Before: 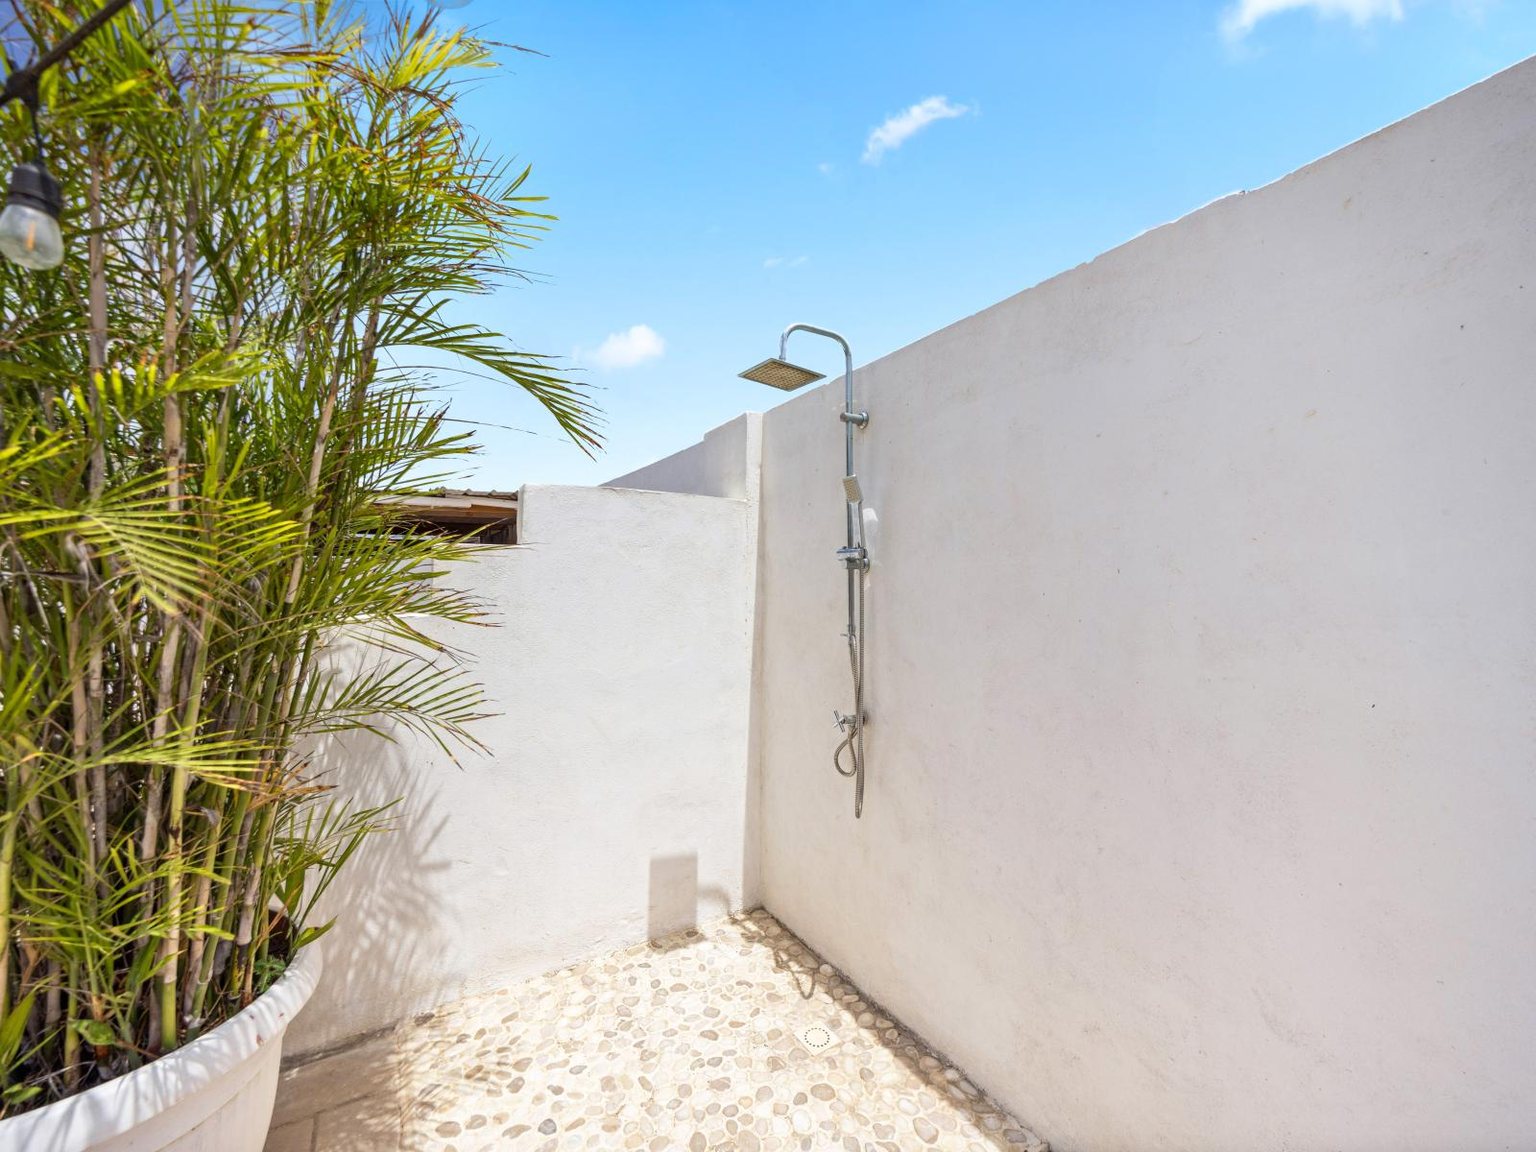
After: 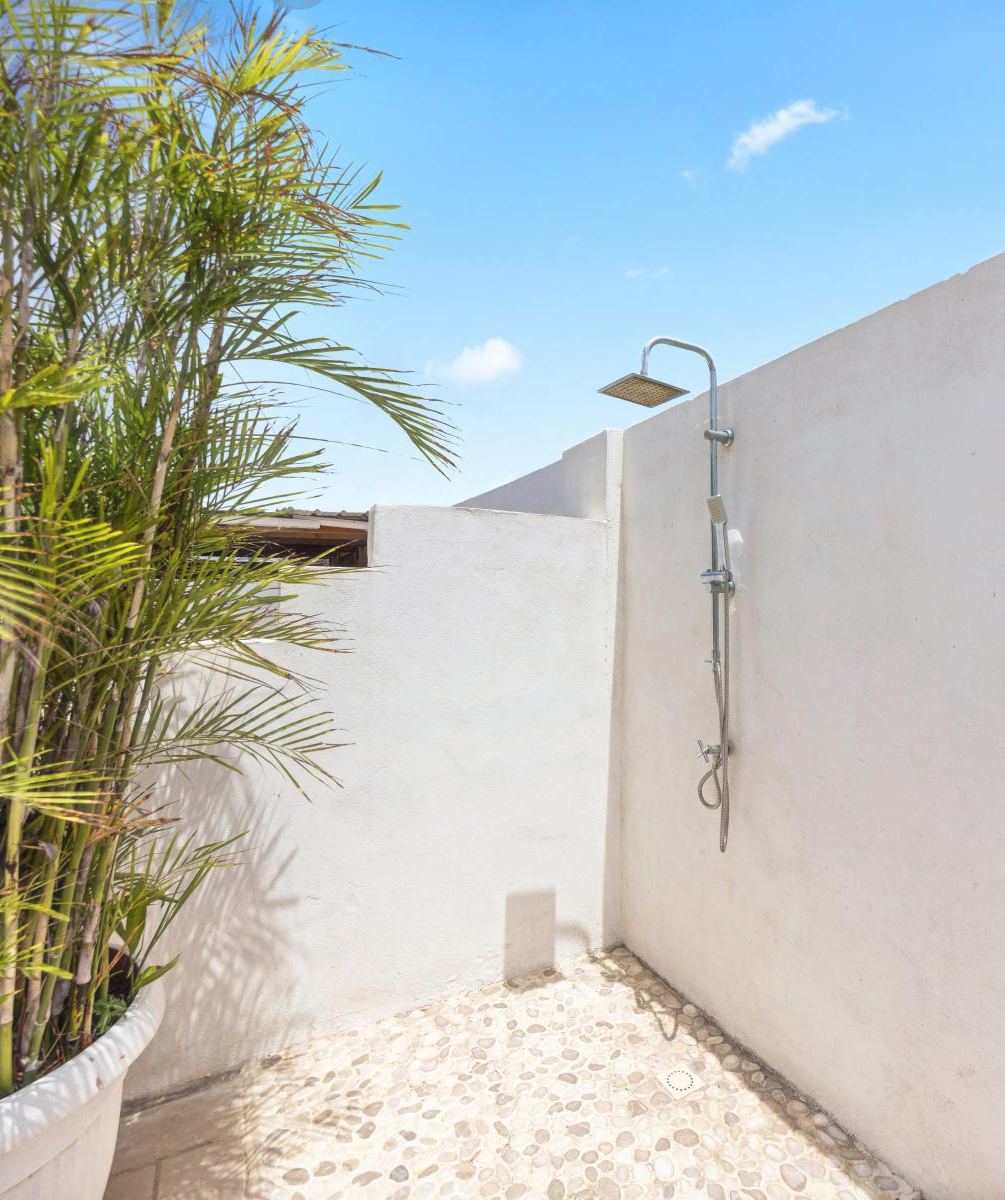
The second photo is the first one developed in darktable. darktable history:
haze removal: strength -0.104, compatibility mode true, adaptive false
crop: left 10.722%, right 26.405%
